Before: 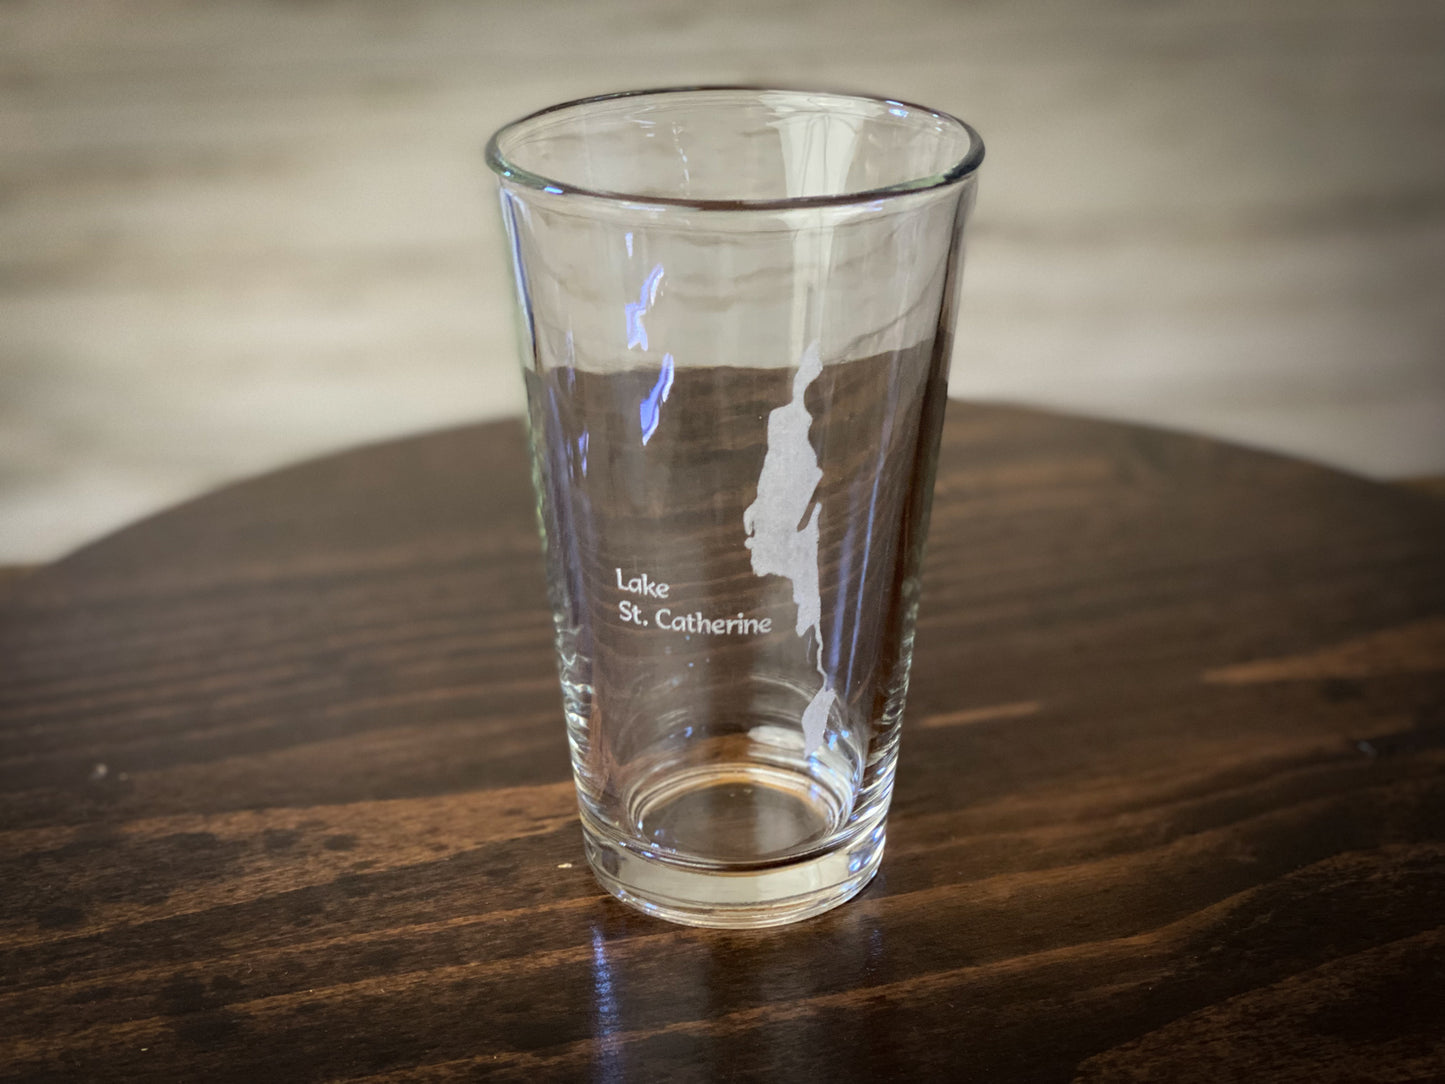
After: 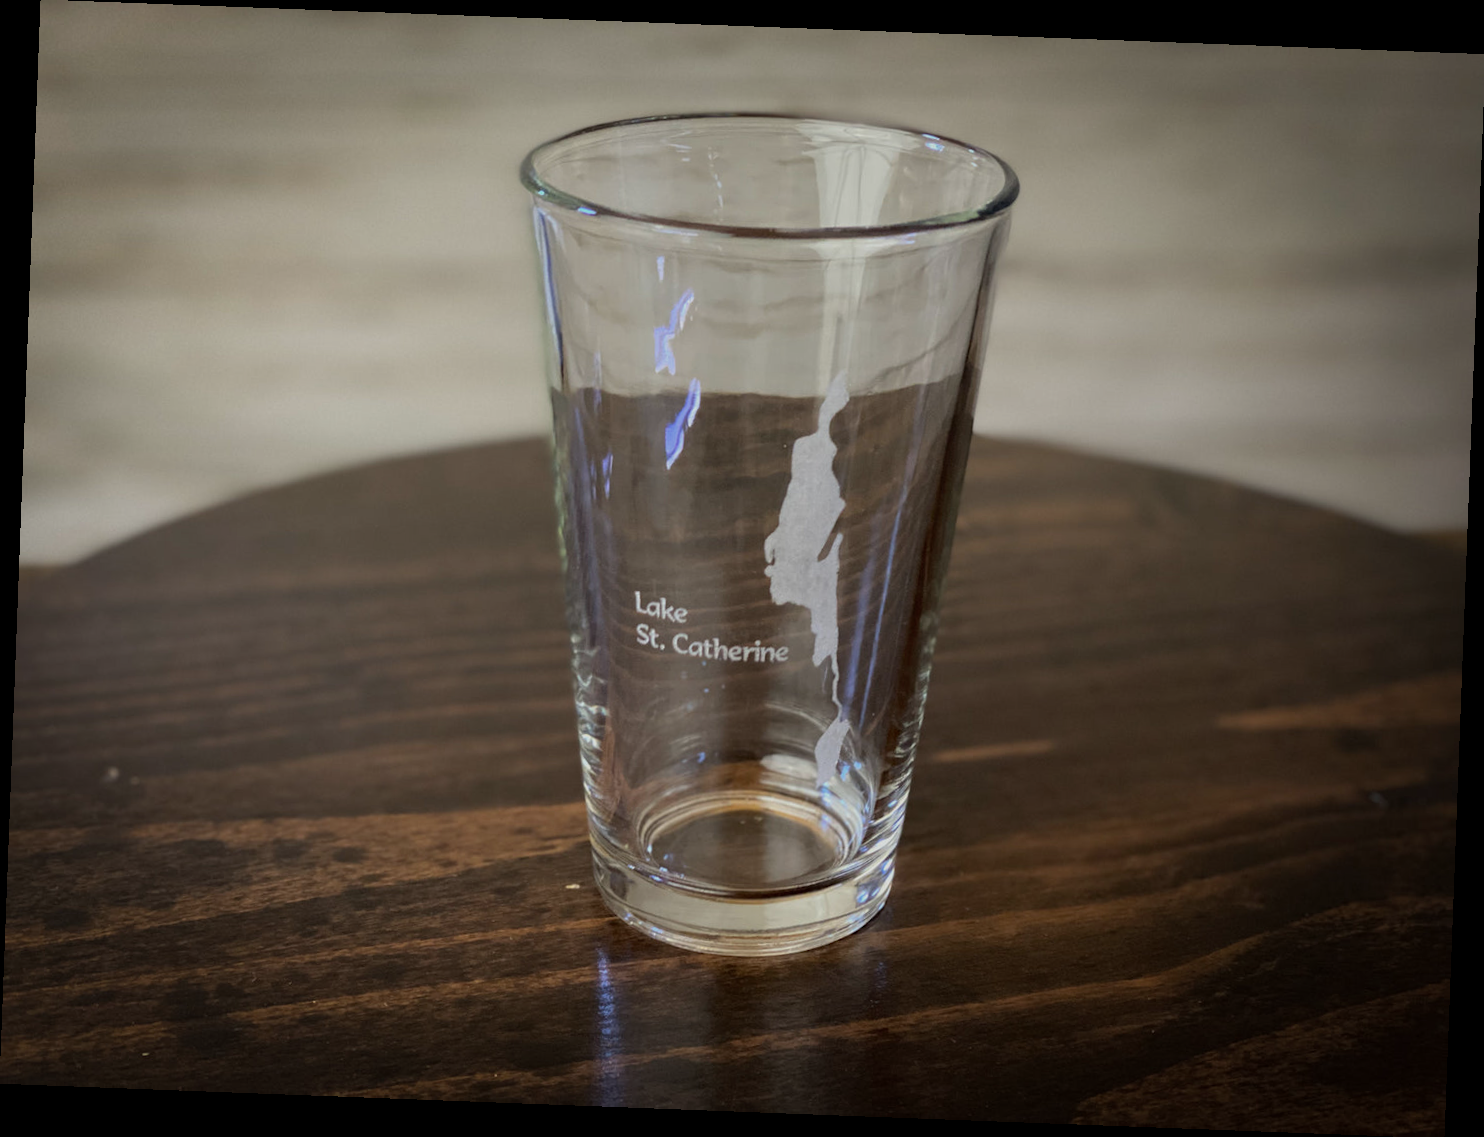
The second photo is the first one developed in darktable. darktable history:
rotate and perspective: rotation 2.17°, automatic cropping off
exposure: exposure -0.492 EV, compensate highlight preservation false
